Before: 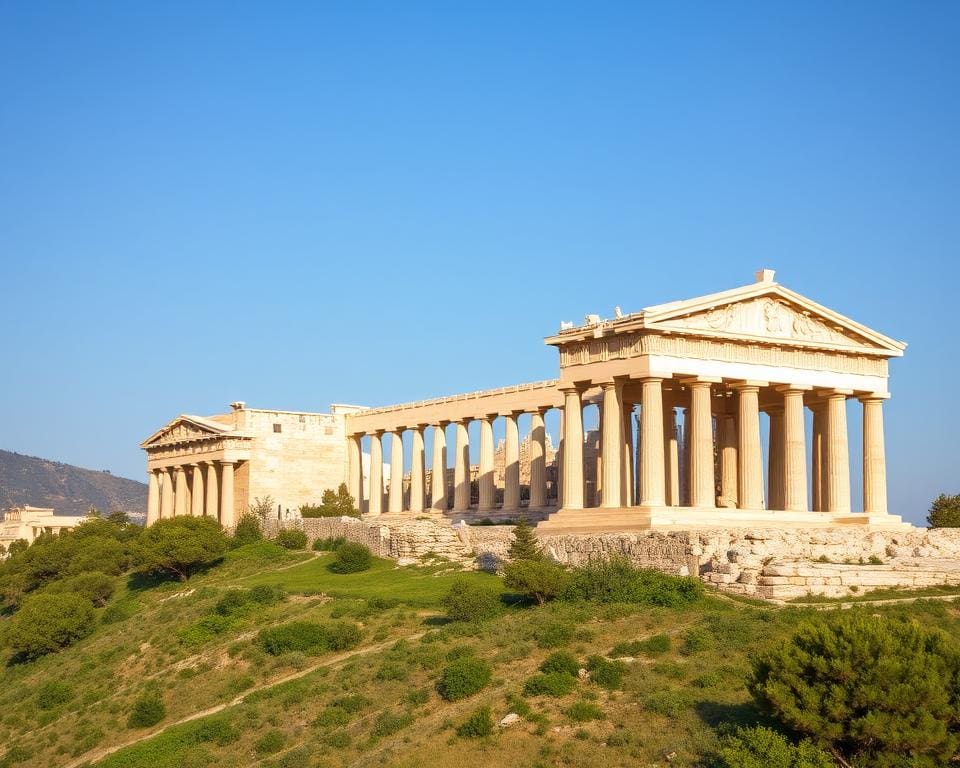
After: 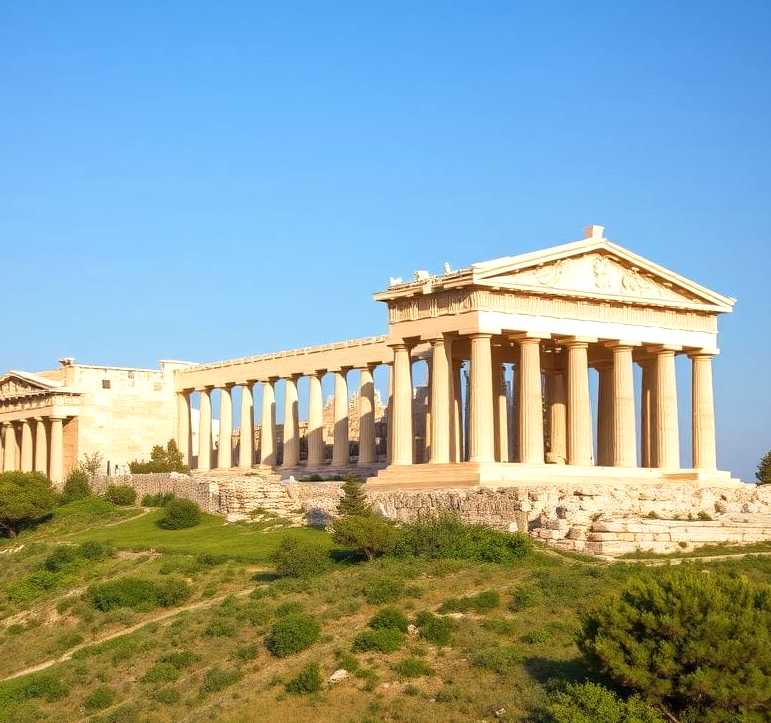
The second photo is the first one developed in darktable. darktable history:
exposure: exposure 0.169 EV, compensate exposure bias true, compensate highlight preservation false
levels: mode automatic, levels [0, 0.618, 1]
crop and rotate: left 17.852%, top 5.795%, right 1.781%
